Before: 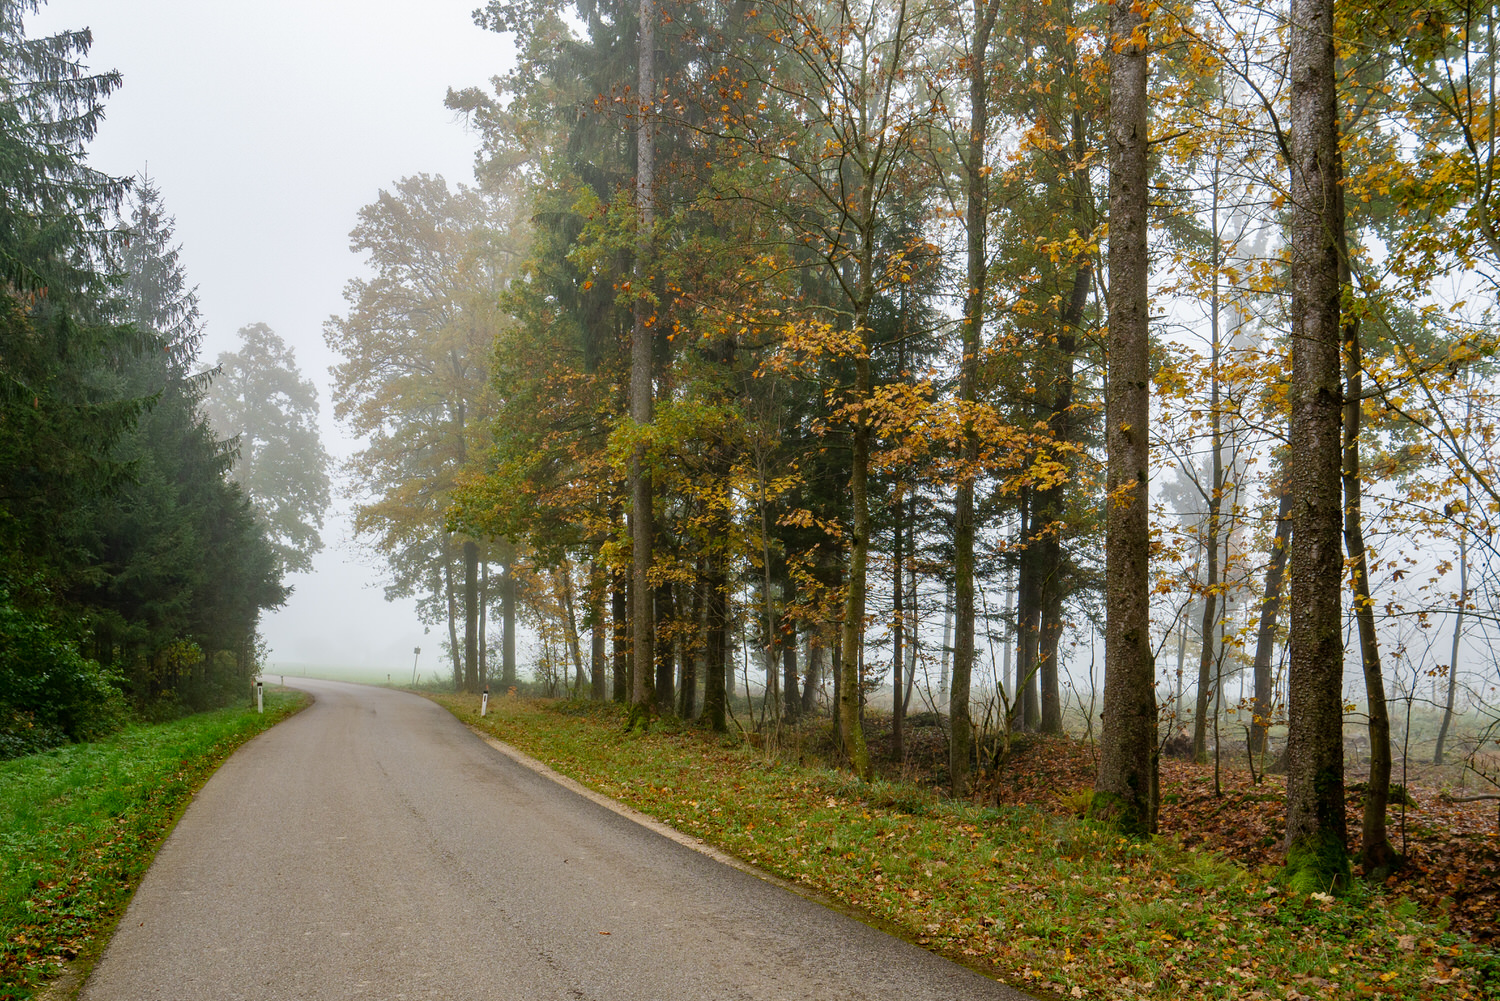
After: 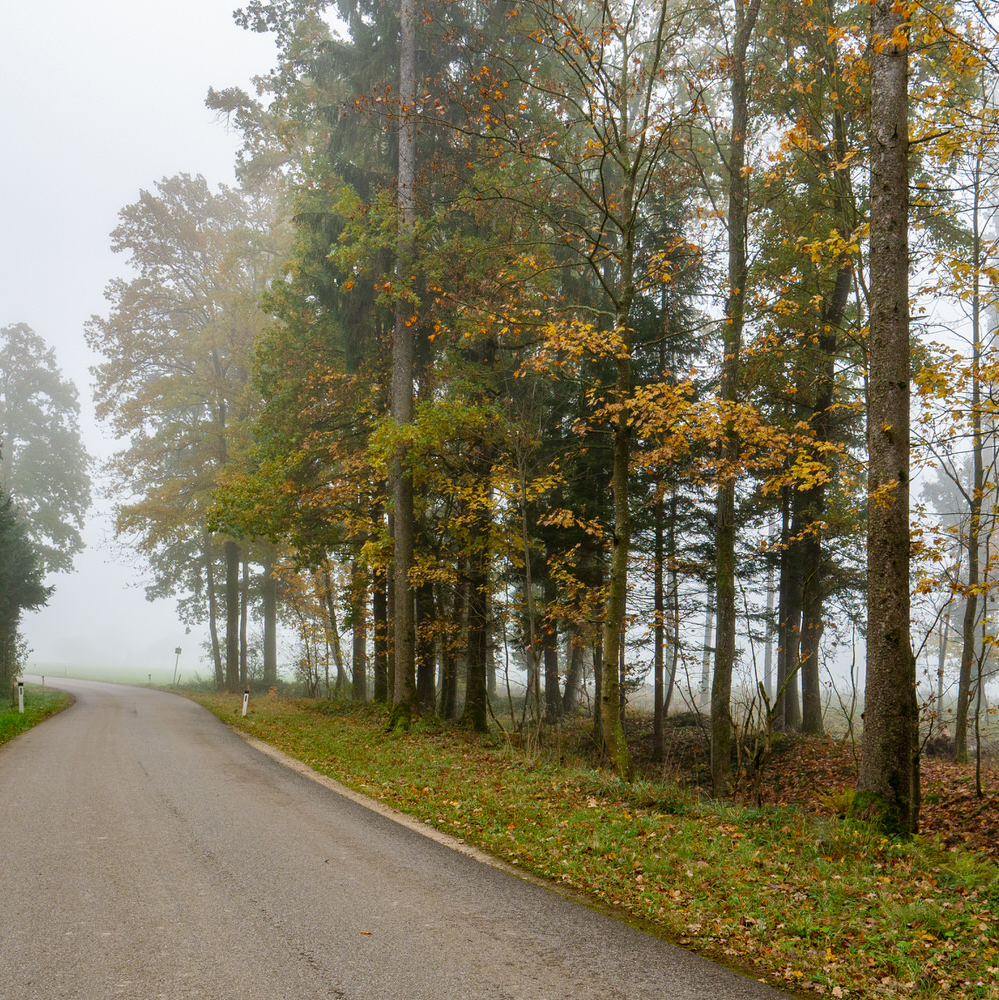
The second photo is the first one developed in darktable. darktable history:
crop and rotate: left 15.96%, right 17.385%
